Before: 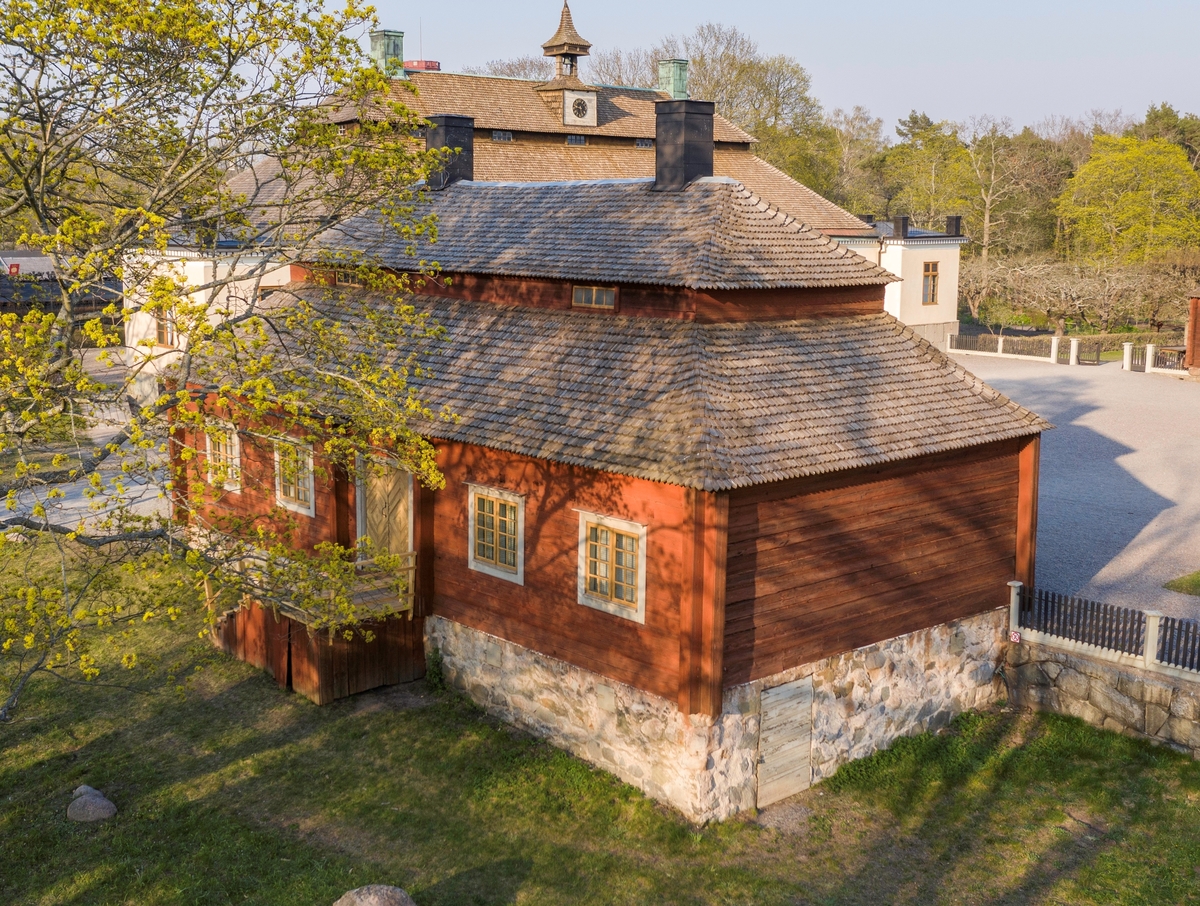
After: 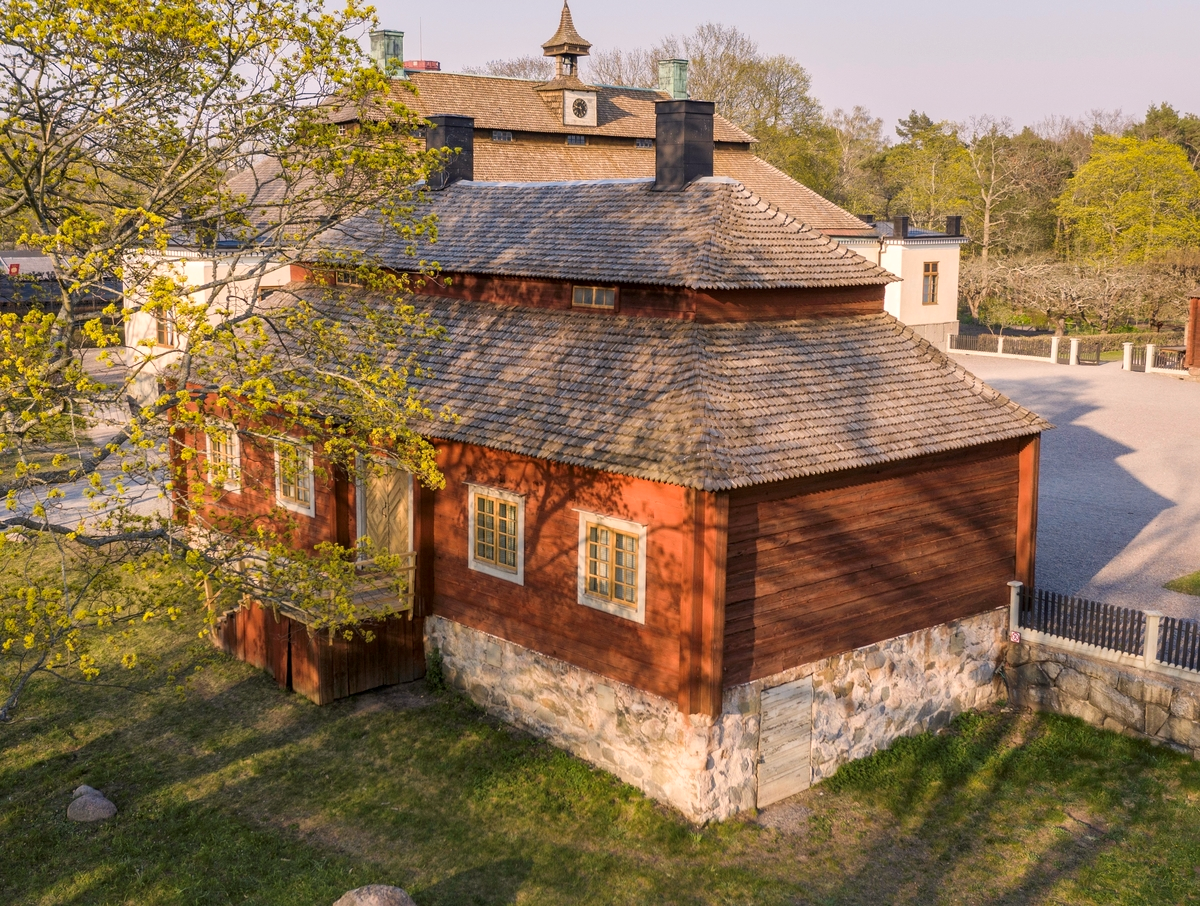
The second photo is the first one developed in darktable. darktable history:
local contrast: mode bilateral grid, contrast 20, coarseness 50, detail 120%, midtone range 0.2
color correction: highlights a* 5.81, highlights b* 4.84
